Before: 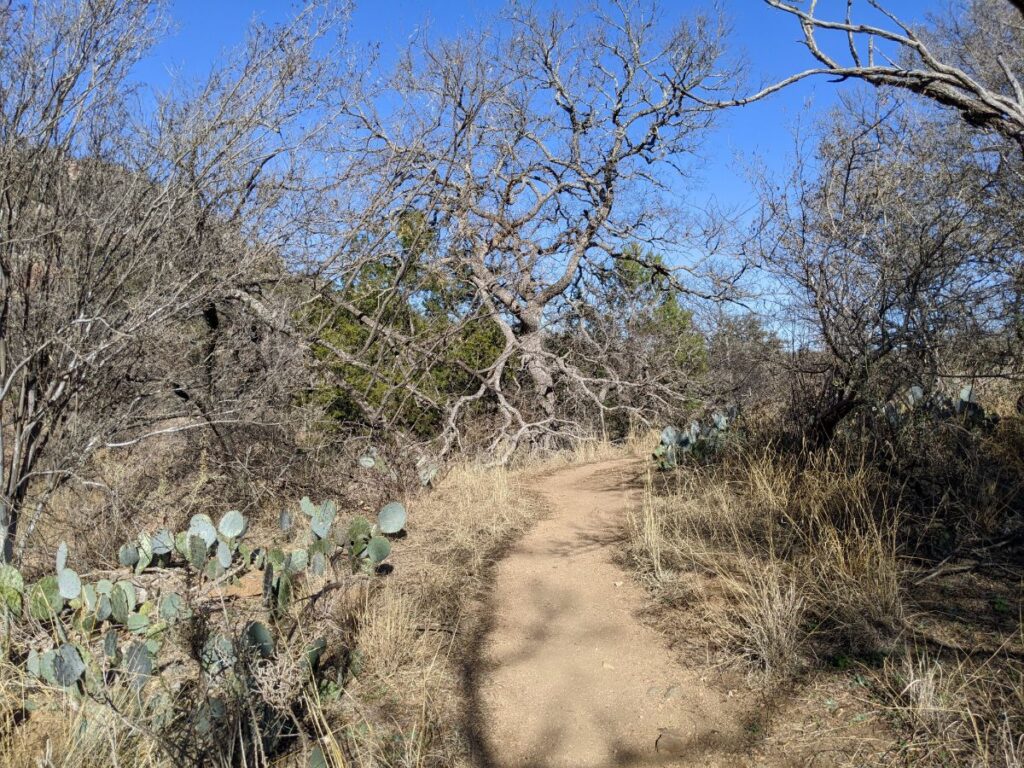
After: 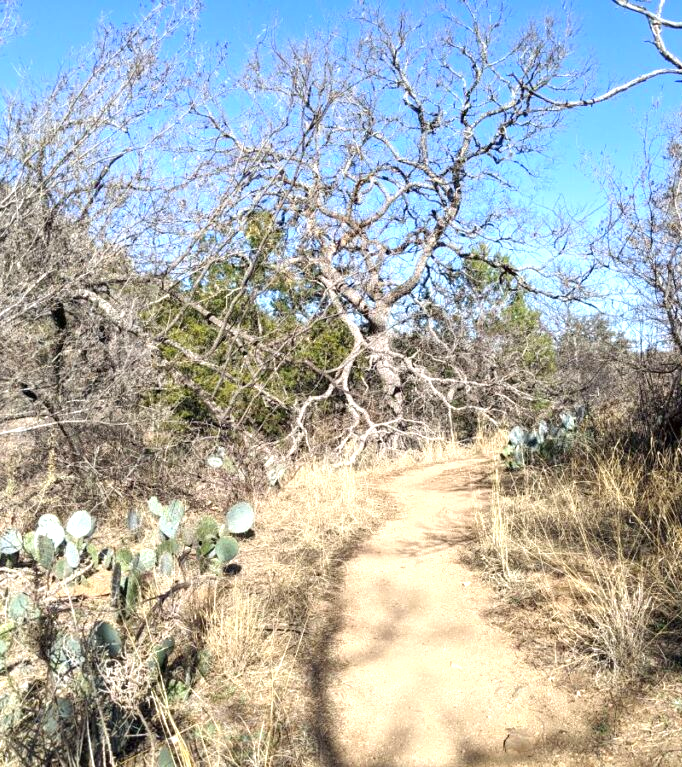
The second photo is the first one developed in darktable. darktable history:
crop and rotate: left 14.917%, right 18.48%
exposure: exposure 1.001 EV, compensate highlight preservation false
